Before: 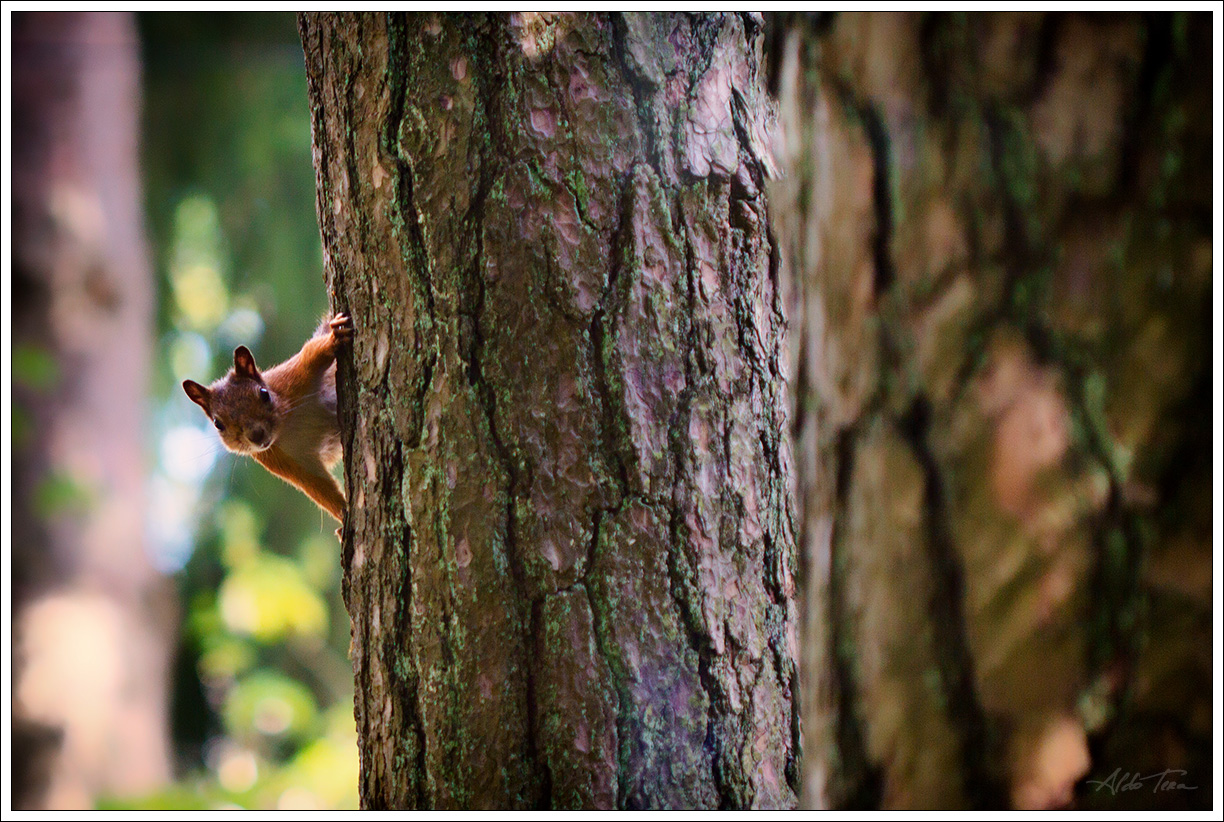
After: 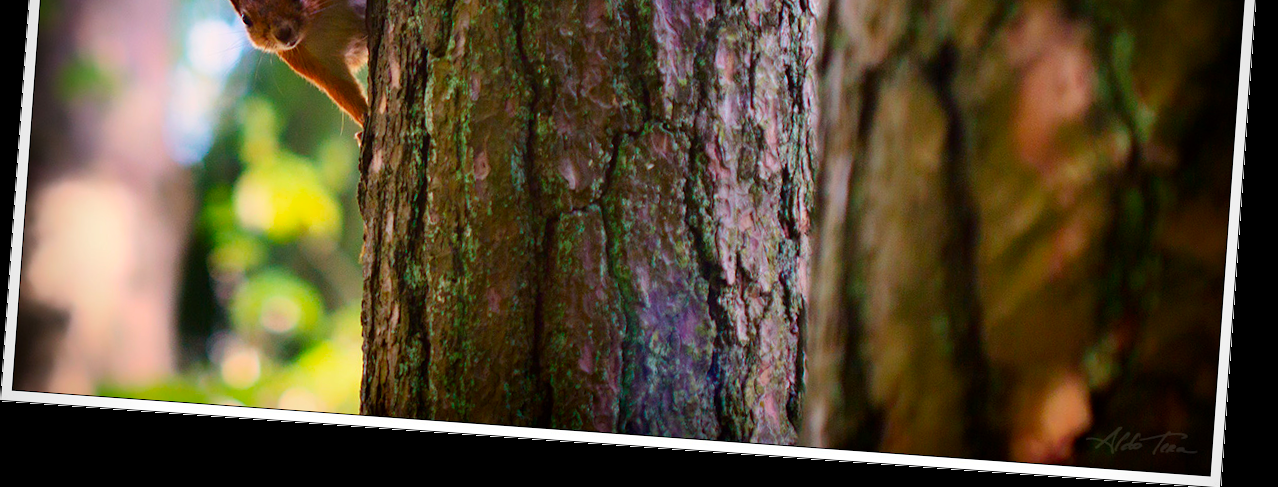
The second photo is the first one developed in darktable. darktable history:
crop and rotate: top 46.237%
shadows and highlights: shadows -40.15, highlights 62.88, soften with gaussian
vignetting: fall-off start 79.88%
rotate and perspective: rotation 4.1°, automatic cropping off
color correction: saturation 1.32
